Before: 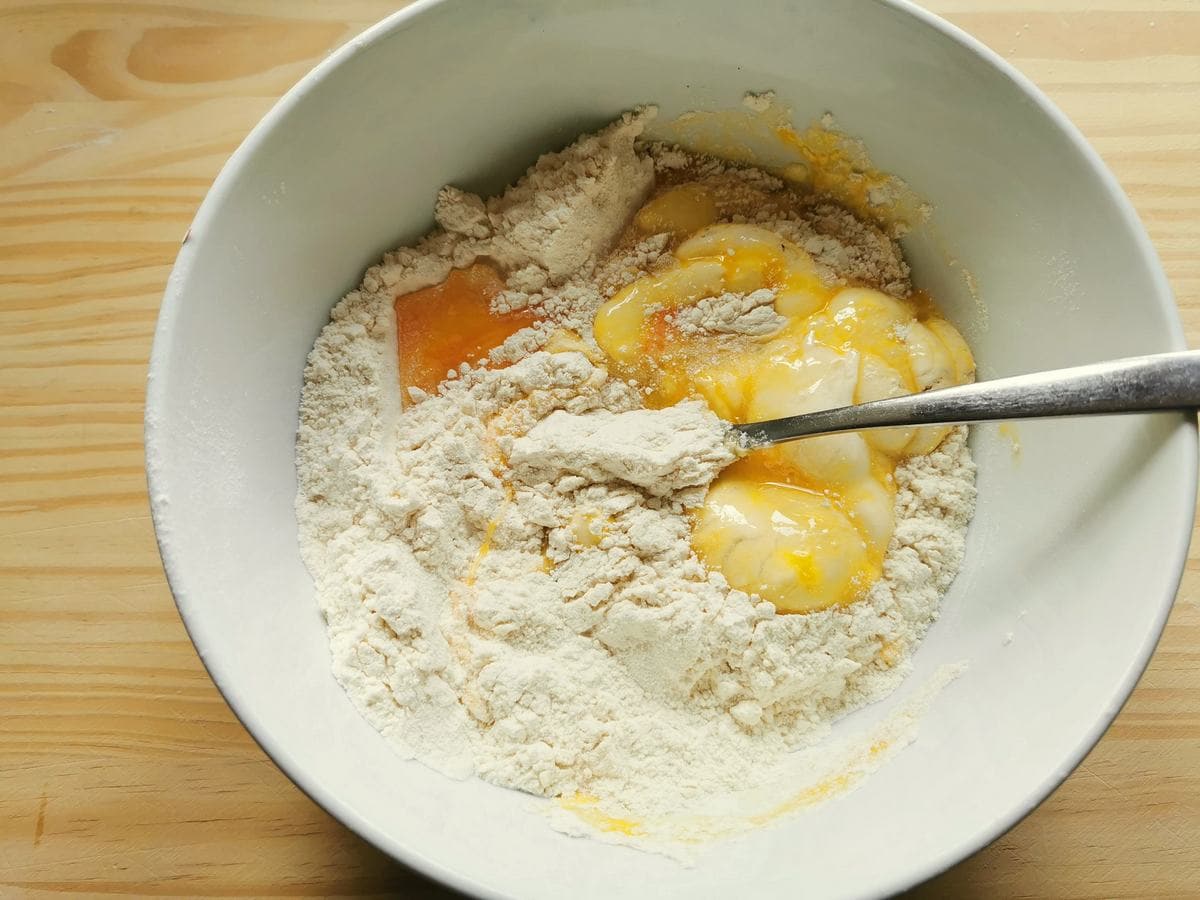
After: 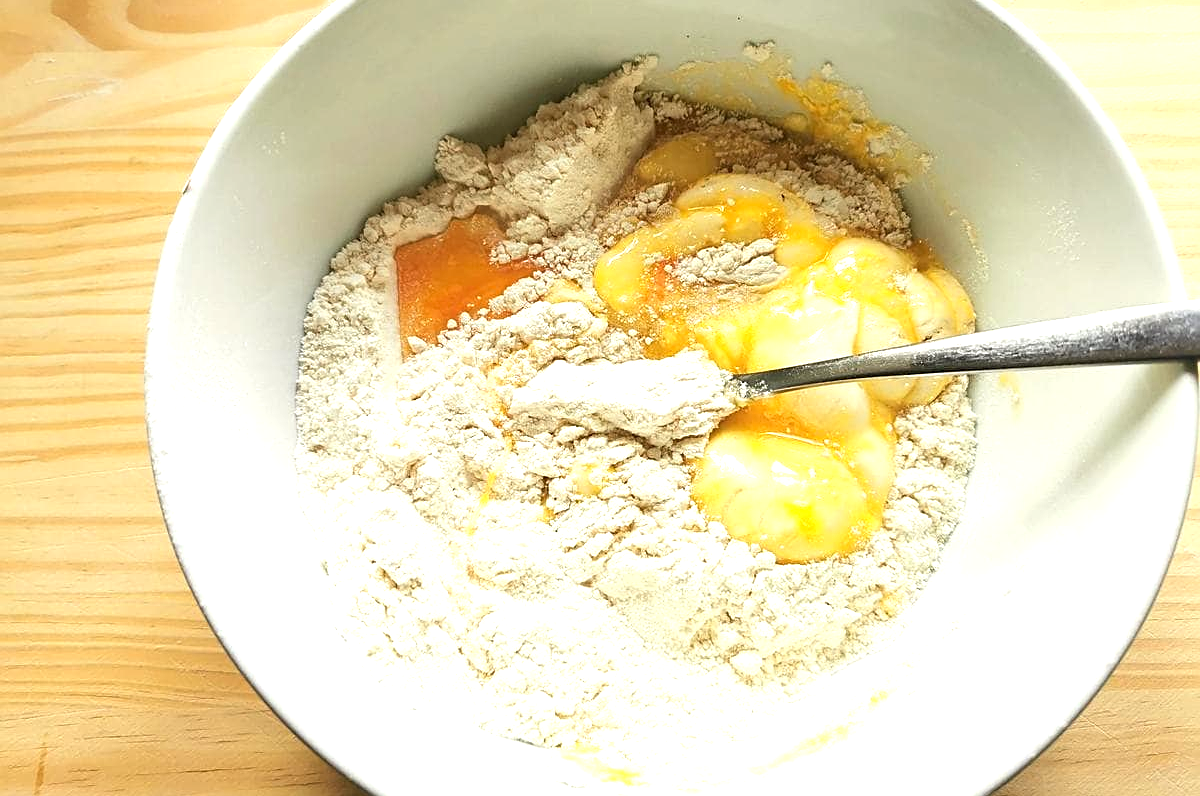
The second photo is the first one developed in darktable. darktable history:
crop and rotate: top 5.566%, bottom 5.895%
sharpen: on, module defaults
exposure: black level correction 0, exposure 0.895 EV, compensate exposure bias true, compensate highlight preservation false
